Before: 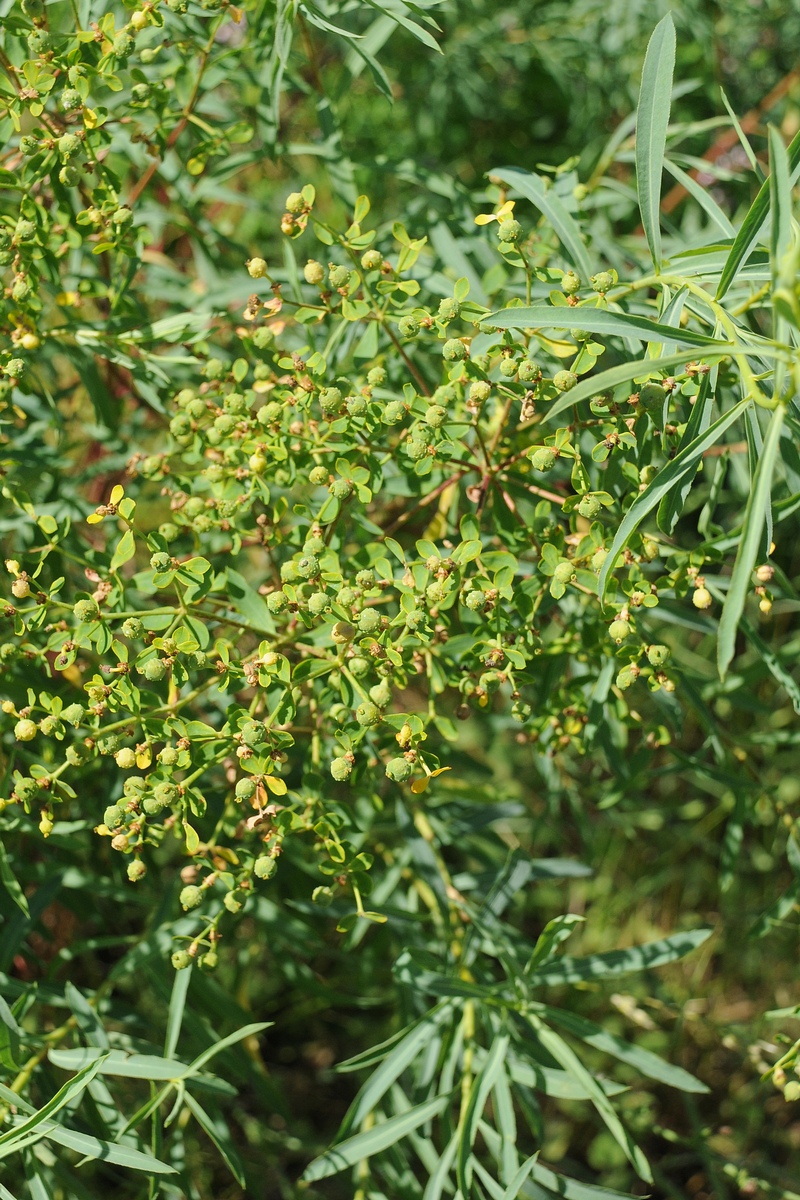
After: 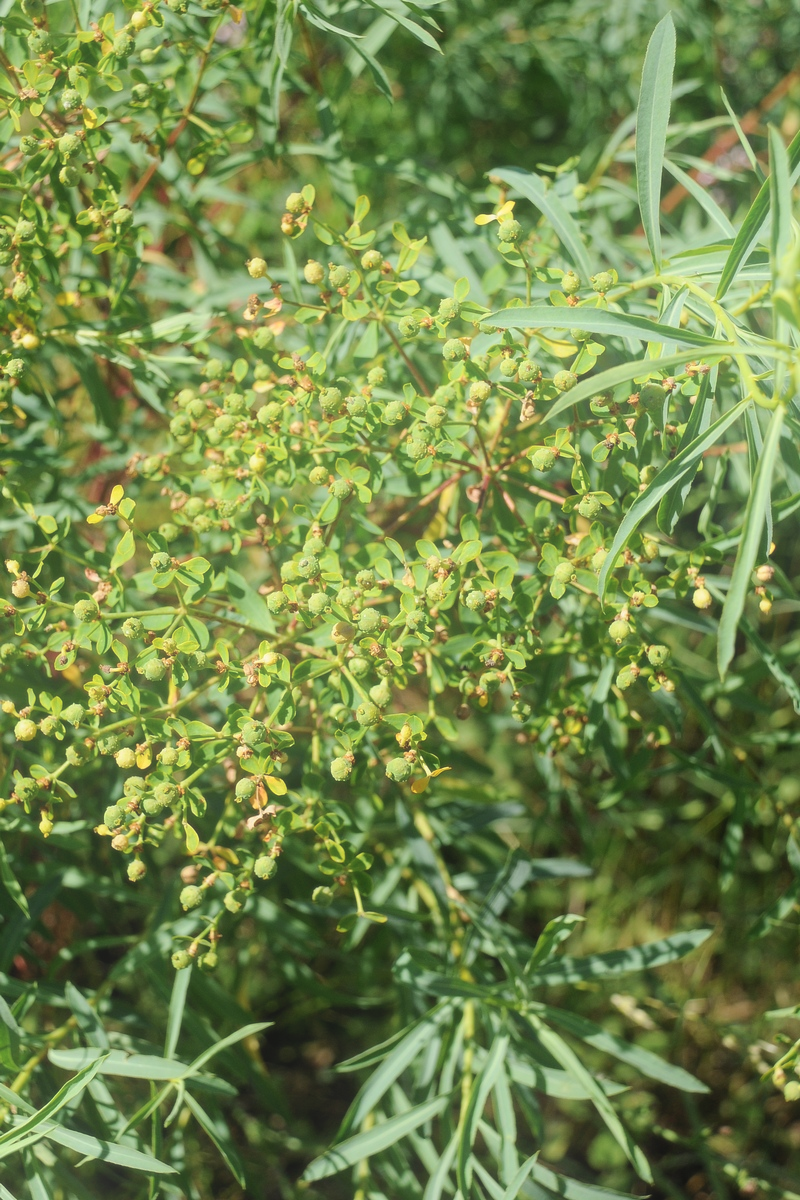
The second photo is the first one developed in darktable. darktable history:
bloom: on, module defaults
soften: size 10%, saturation 50%, brightness 0.2 EV, mix 10%
